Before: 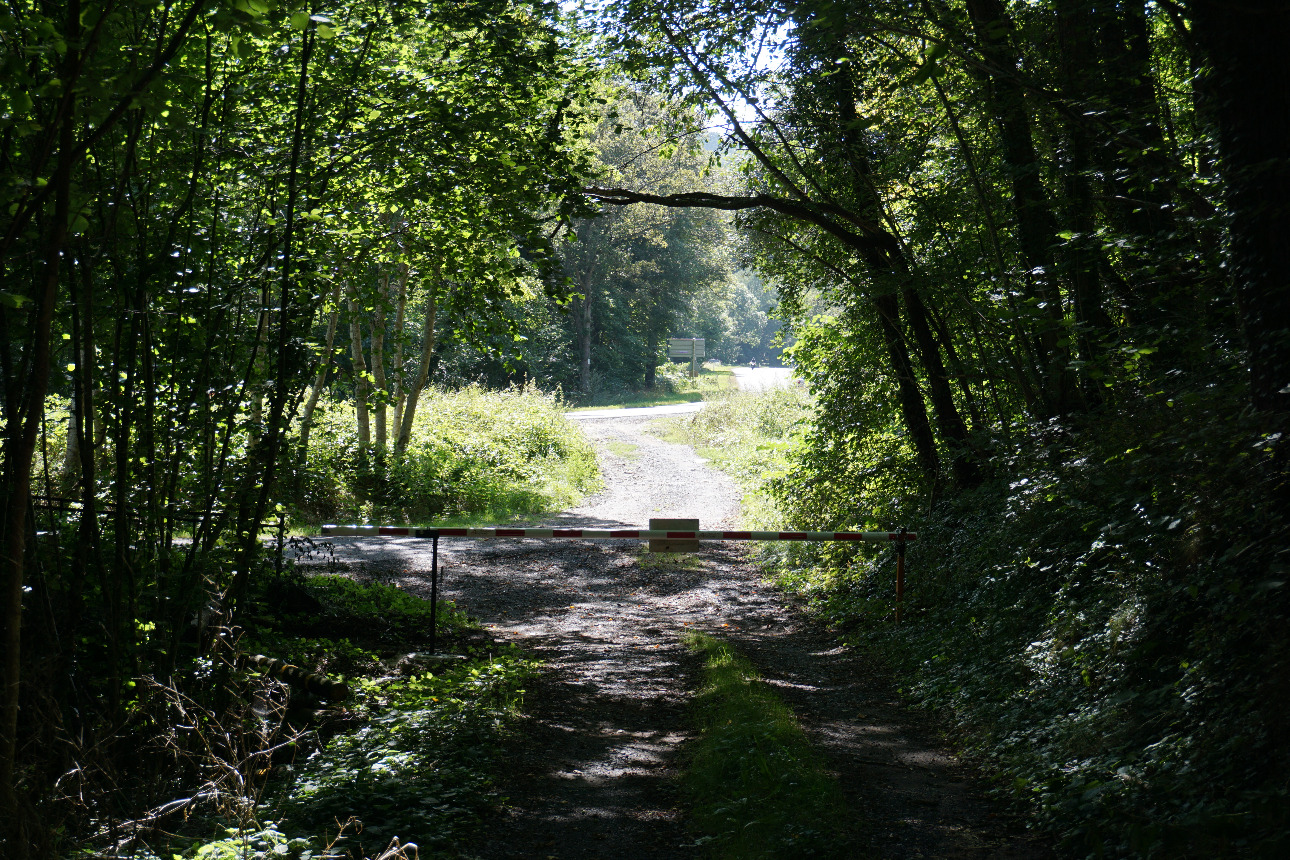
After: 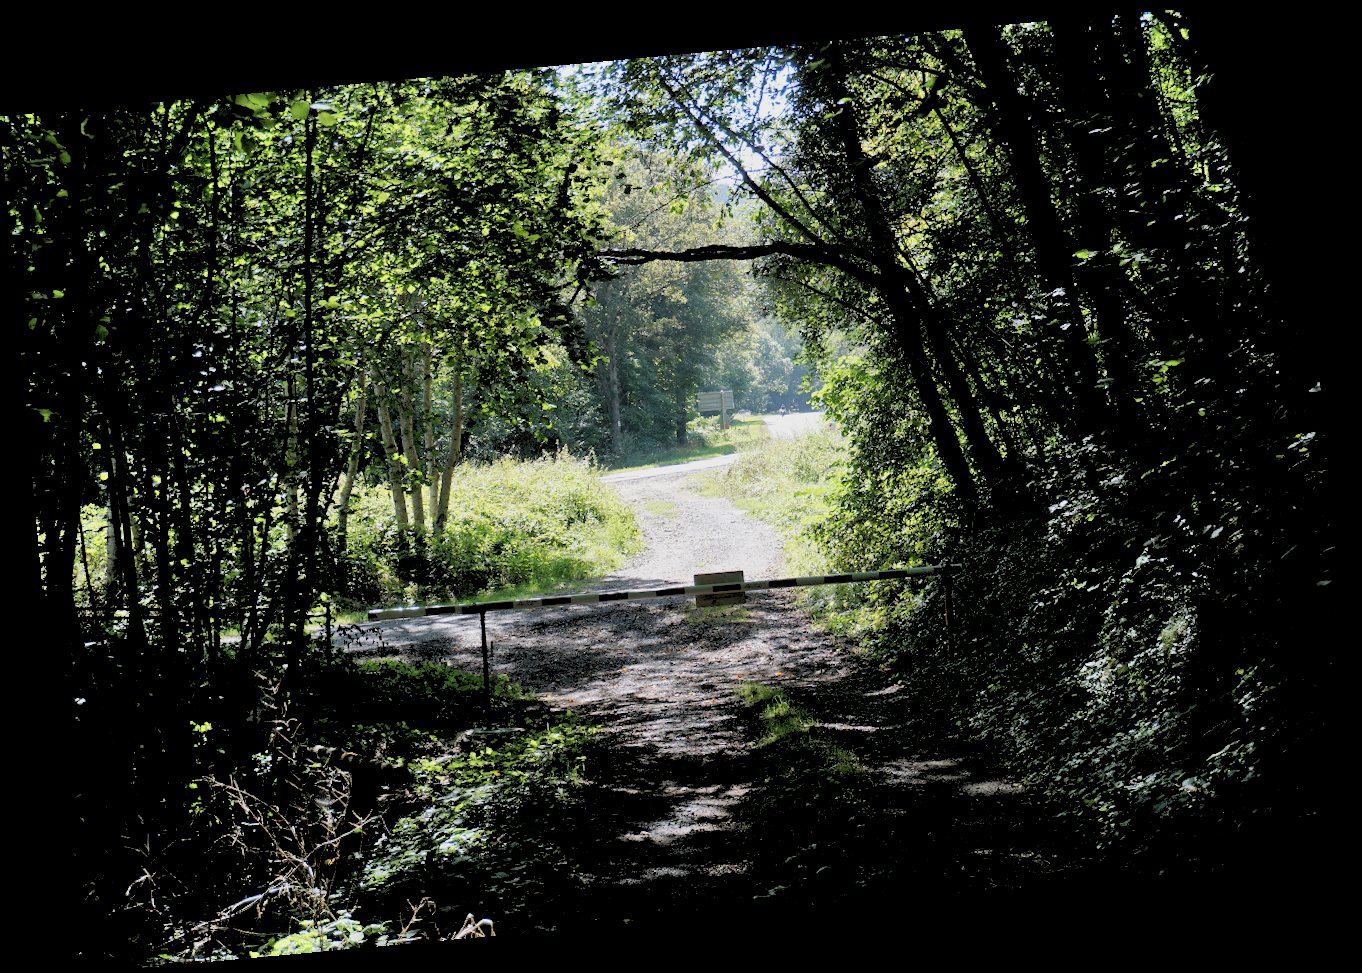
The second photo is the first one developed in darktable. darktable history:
shadows and highlights: shadows 35, highlights -35, soften with gaussian
rotate and perspective: rotation -5.2°, automatic cropping off
rgb levels: preserve colors sum RGB, levels [[0.038, 0.433, 0.934], [0, 0.5, 1], [0, 0.5, 1]]
contrast brightness saturation: saturation -0.05
